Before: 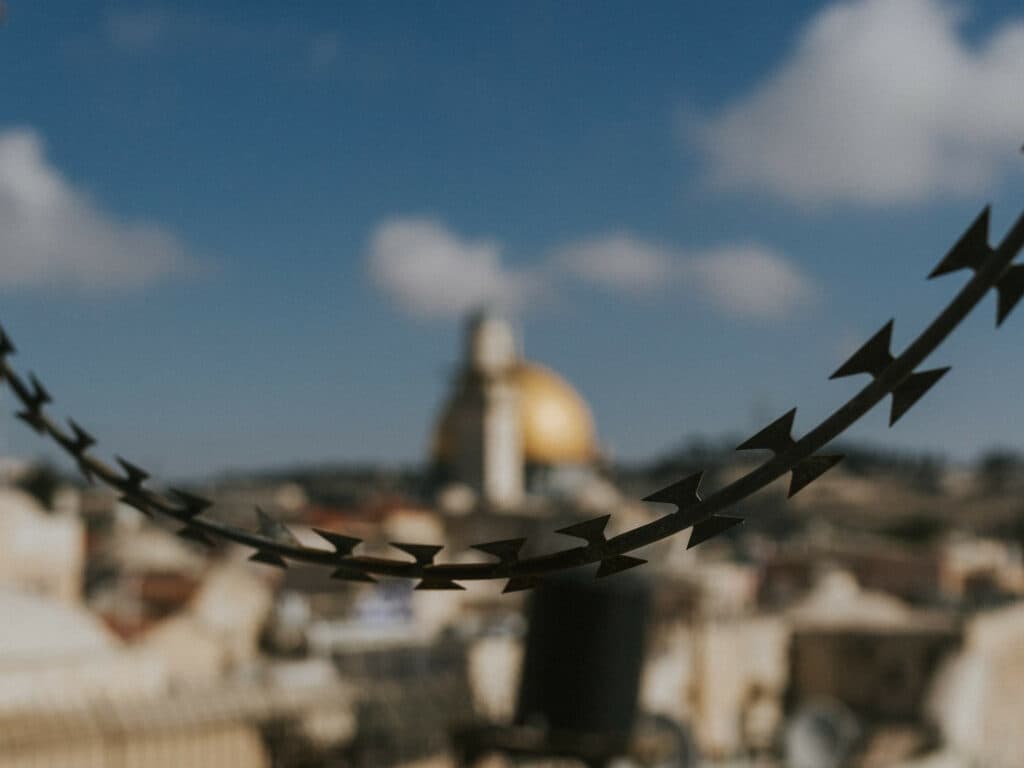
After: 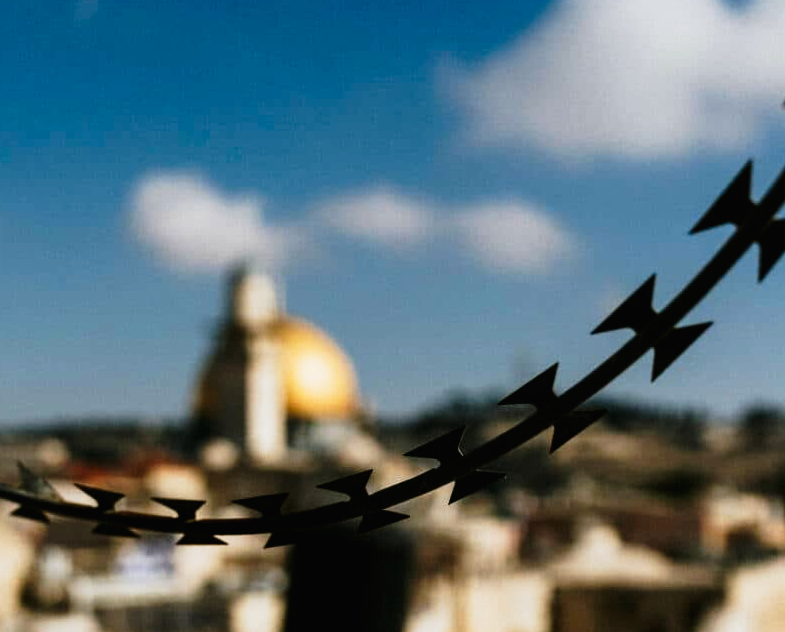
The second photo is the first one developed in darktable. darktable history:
tone curve: curves: ch0 [(0.016, 0.011) (0.094, 0.016) (0.469, 0.508) (0.721, 0.862) (1, 1)], preserve colors none
exposure: exposure 0.202 EV, compensate highlight preservation false
crop: left 23.308%, top 5.868%, bottom 11.753%
